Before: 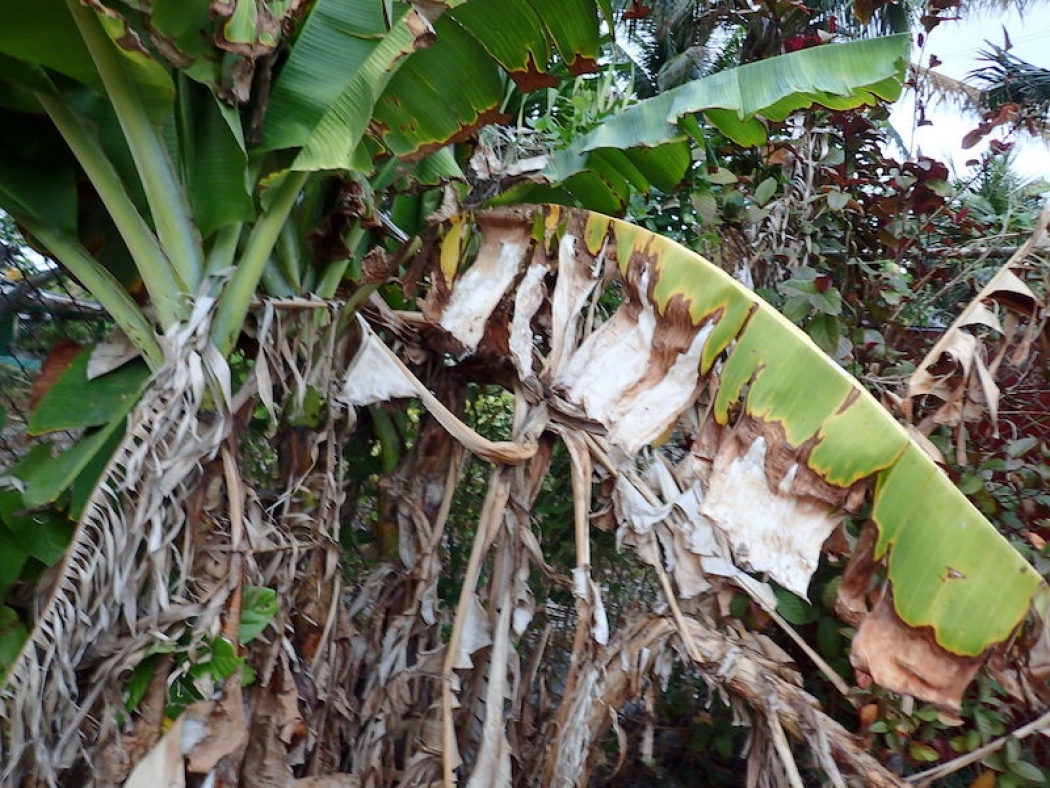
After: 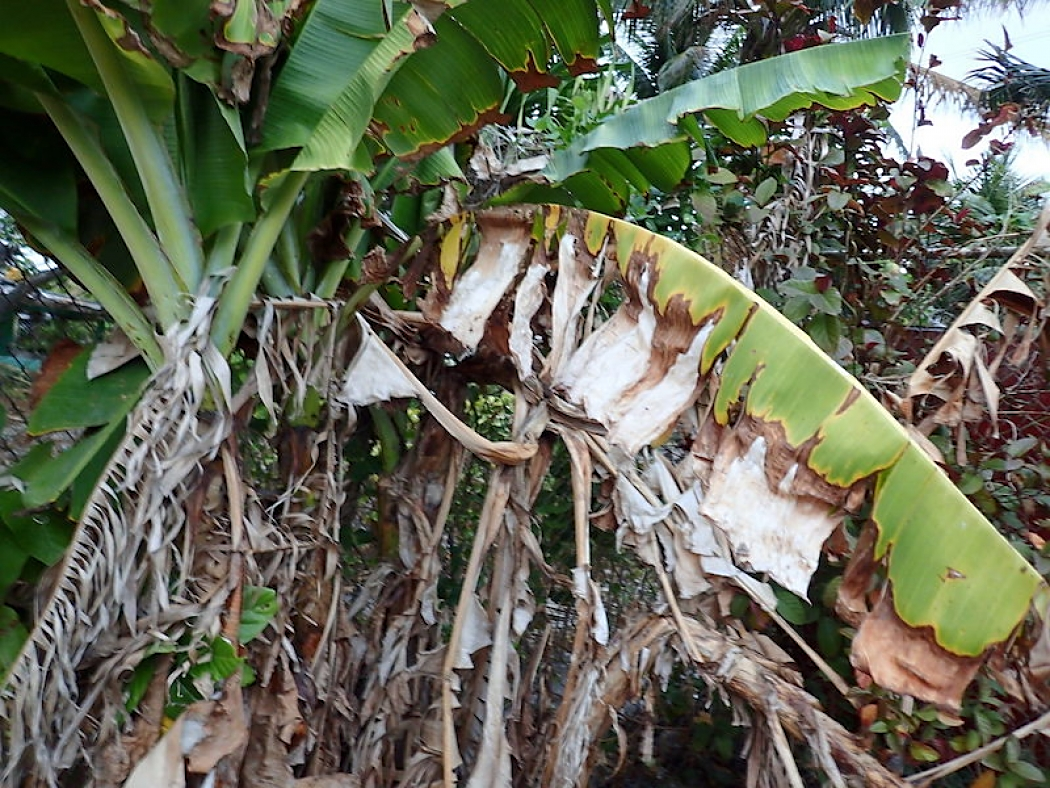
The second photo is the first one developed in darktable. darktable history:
sharpen: radius 1.841, amount 0.412, threshold 1.655
